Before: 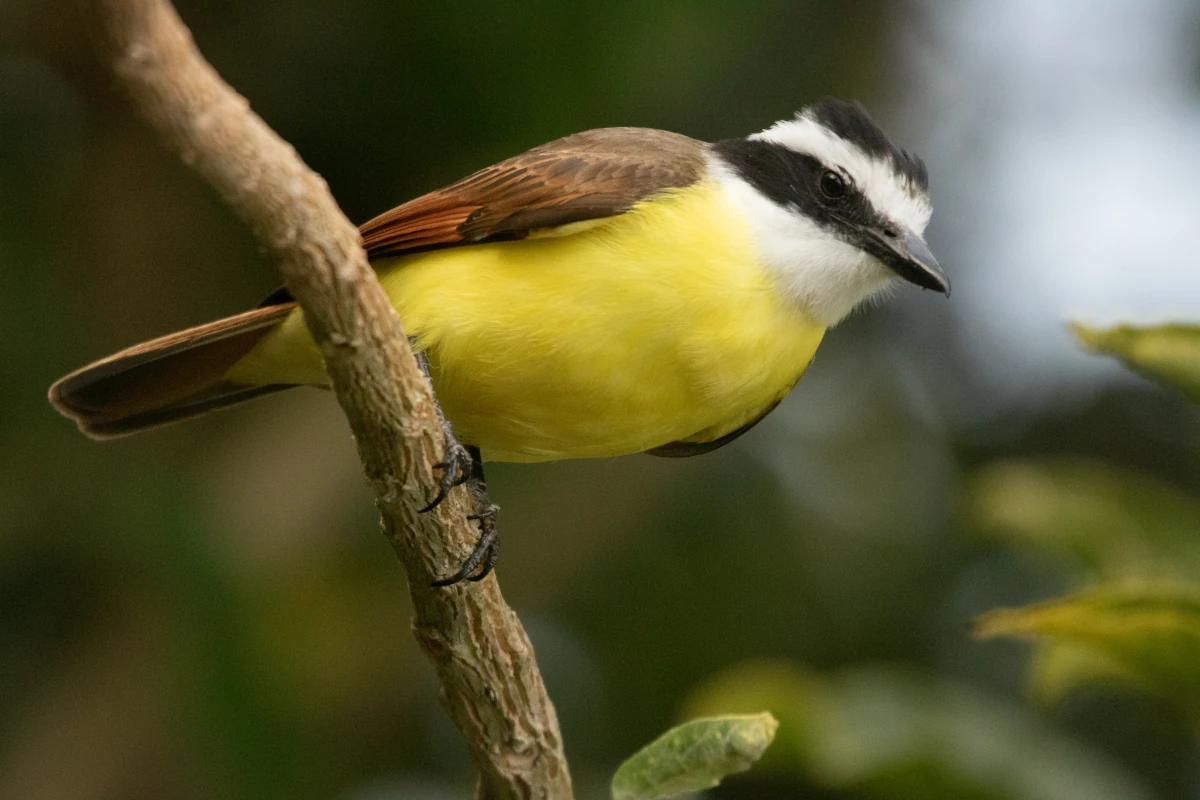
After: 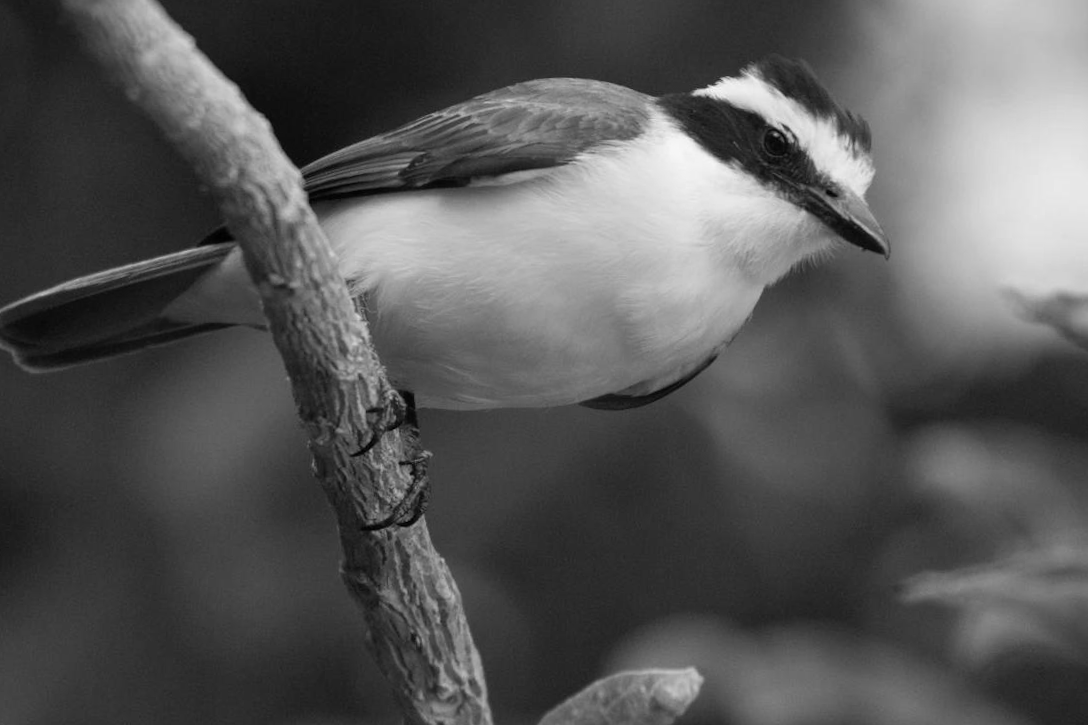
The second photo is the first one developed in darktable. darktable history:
monochrome: a 16.06, b 15.48, size 1
crop and rotate: angle -1.96°, left 3.097%, top 4.154%, right 1.586%, bottom 0.529%
